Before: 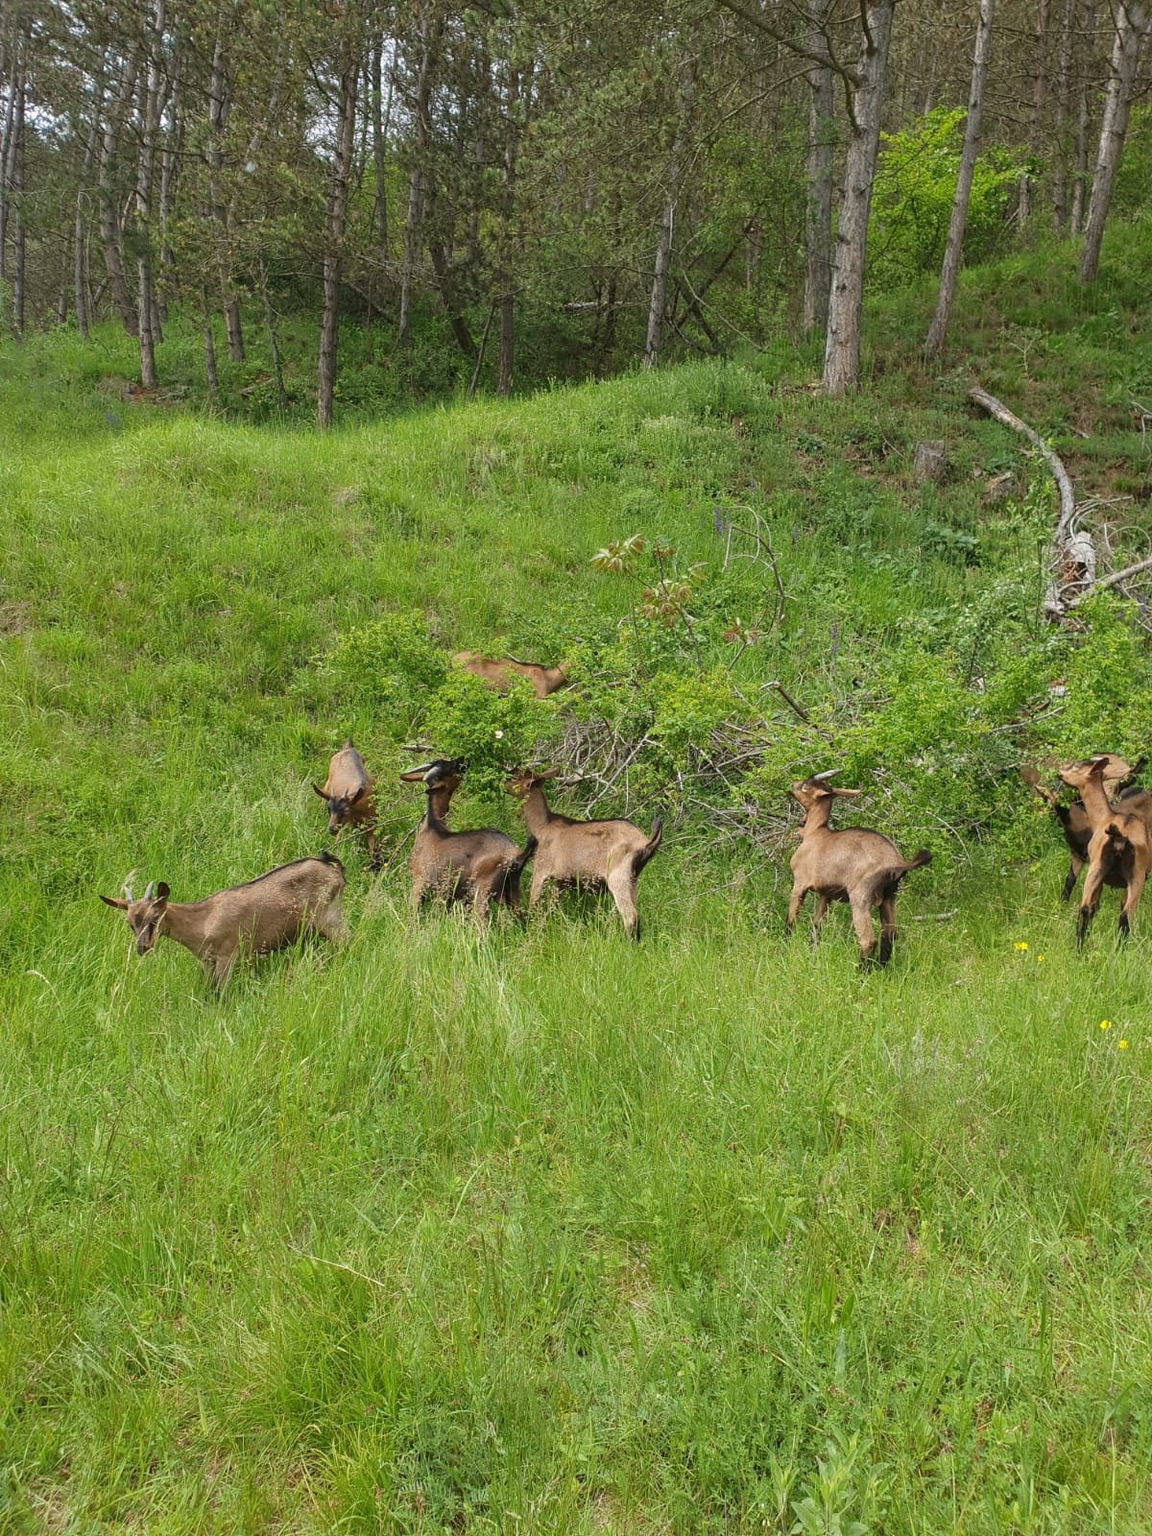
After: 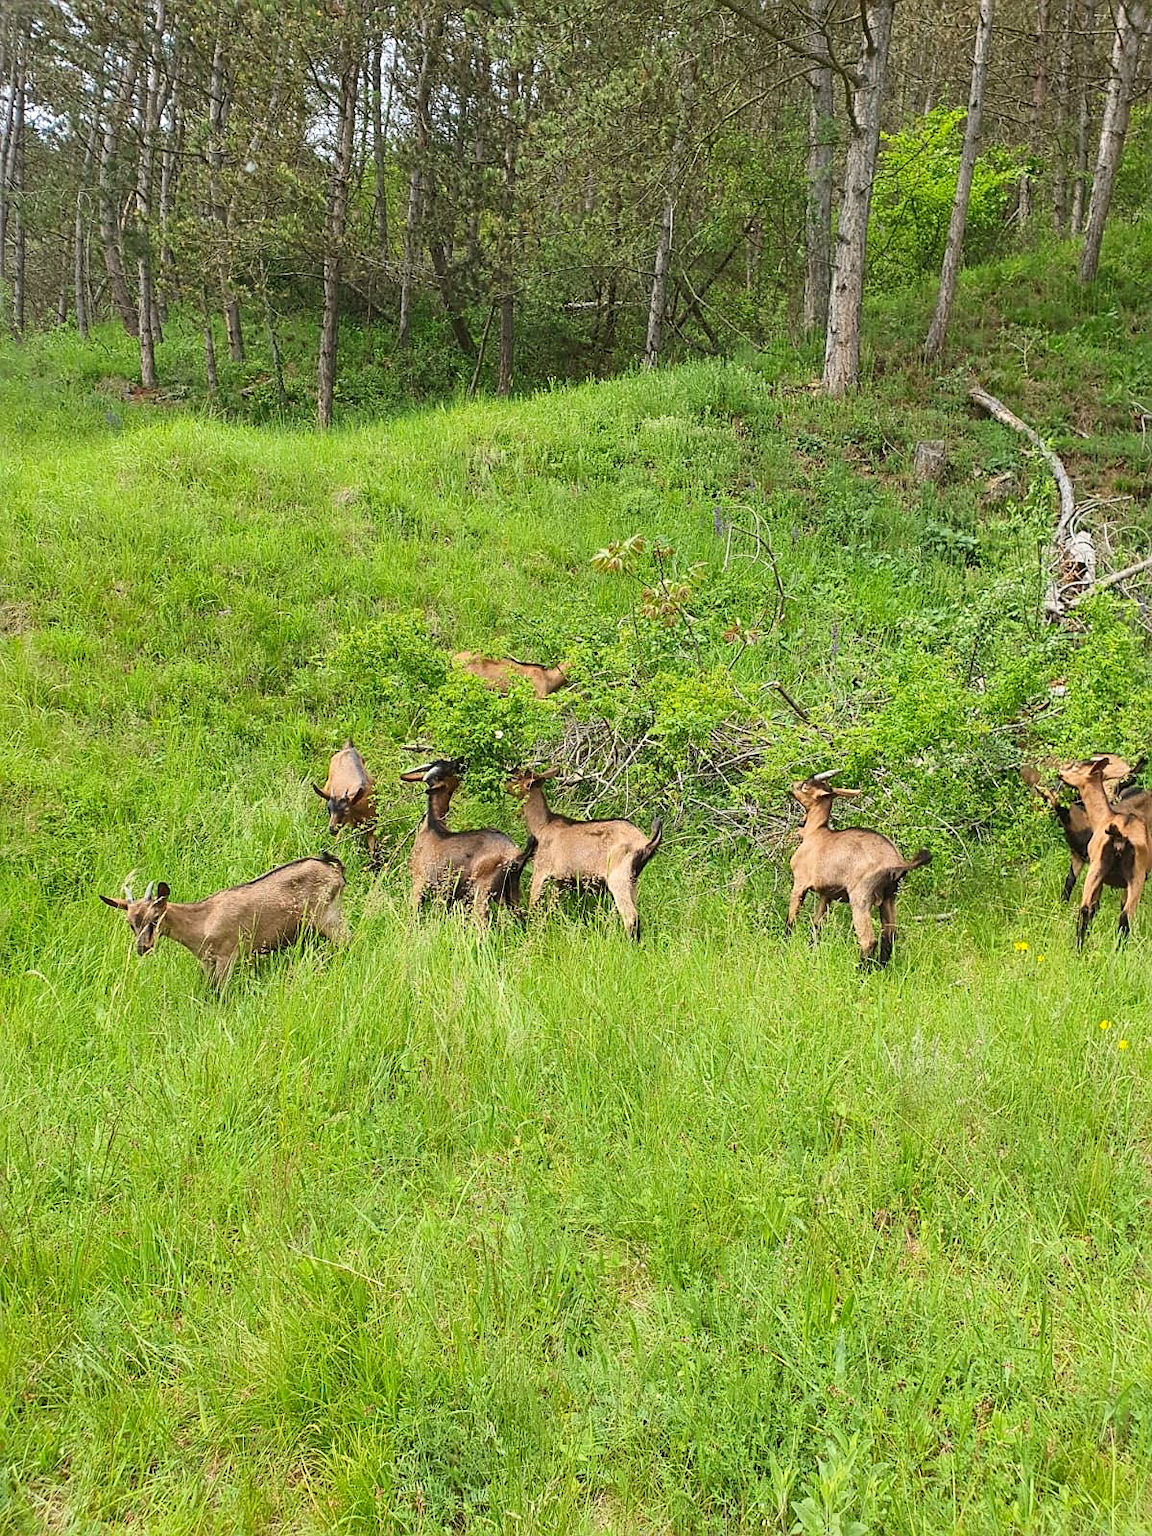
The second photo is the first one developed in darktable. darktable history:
contrast brightness saturation: contrast 0.204, brightness 0.169, saturation 0.224
sharpen: on, module defaults
